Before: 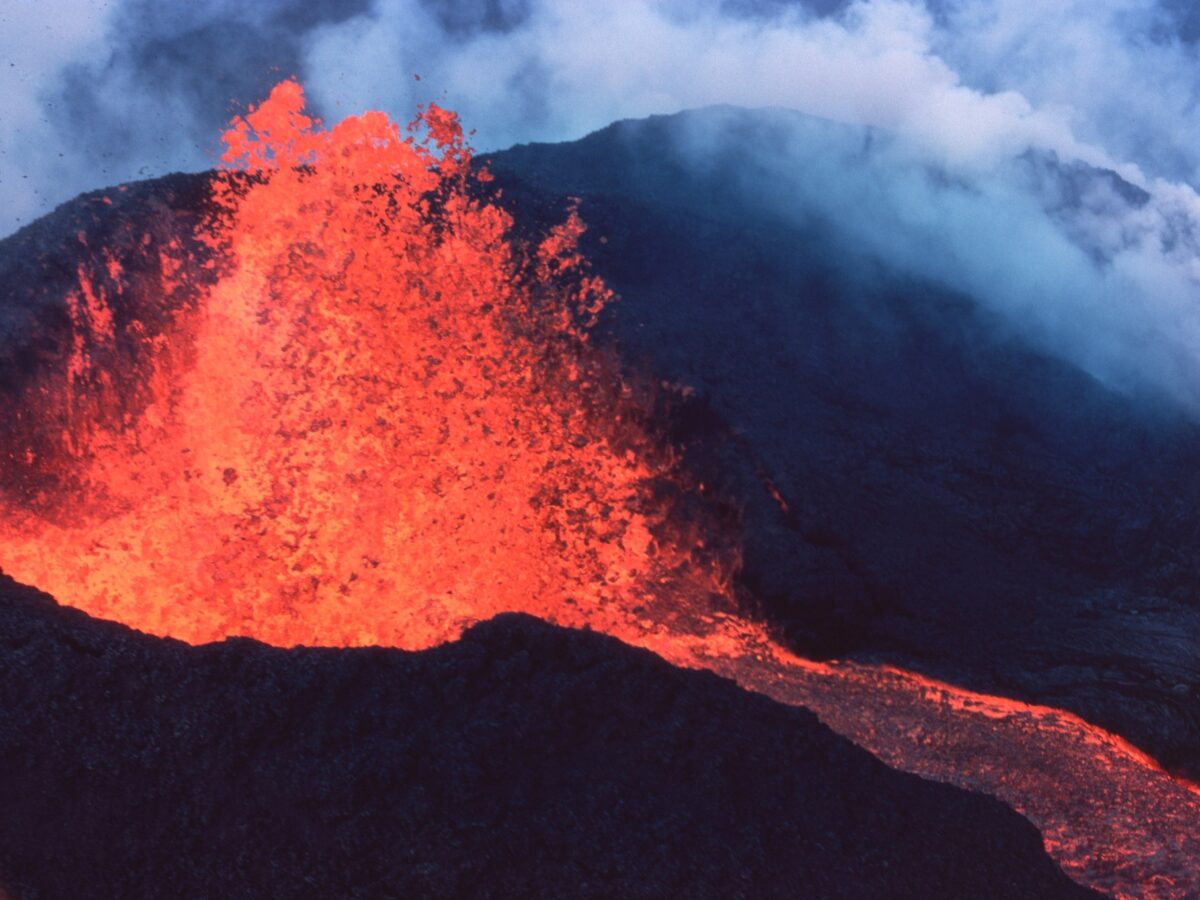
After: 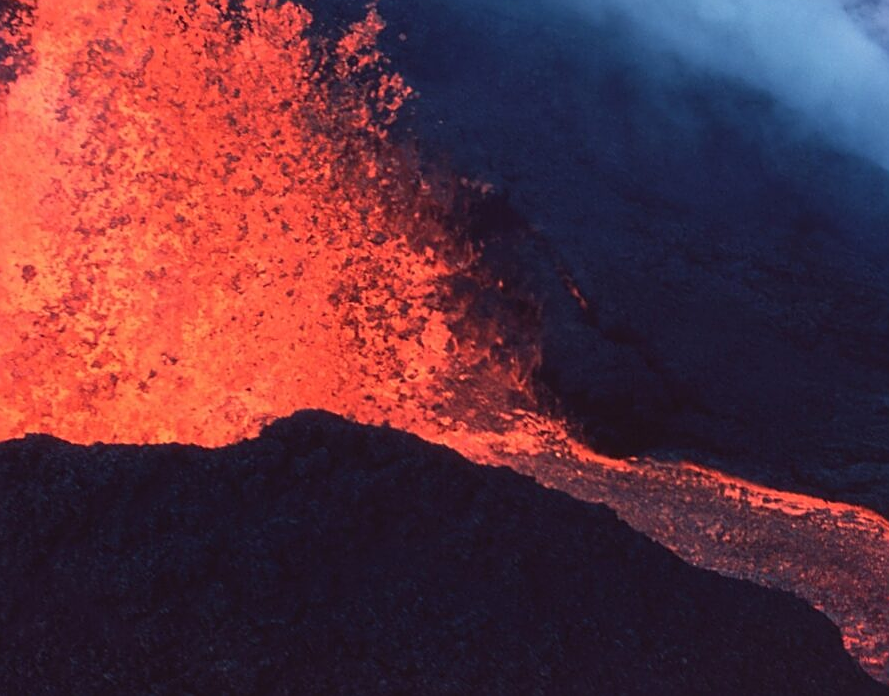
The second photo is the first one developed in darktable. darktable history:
crop: left 16.831%, top 22.595%, right 9.041%
sharpen: amount 0.587
